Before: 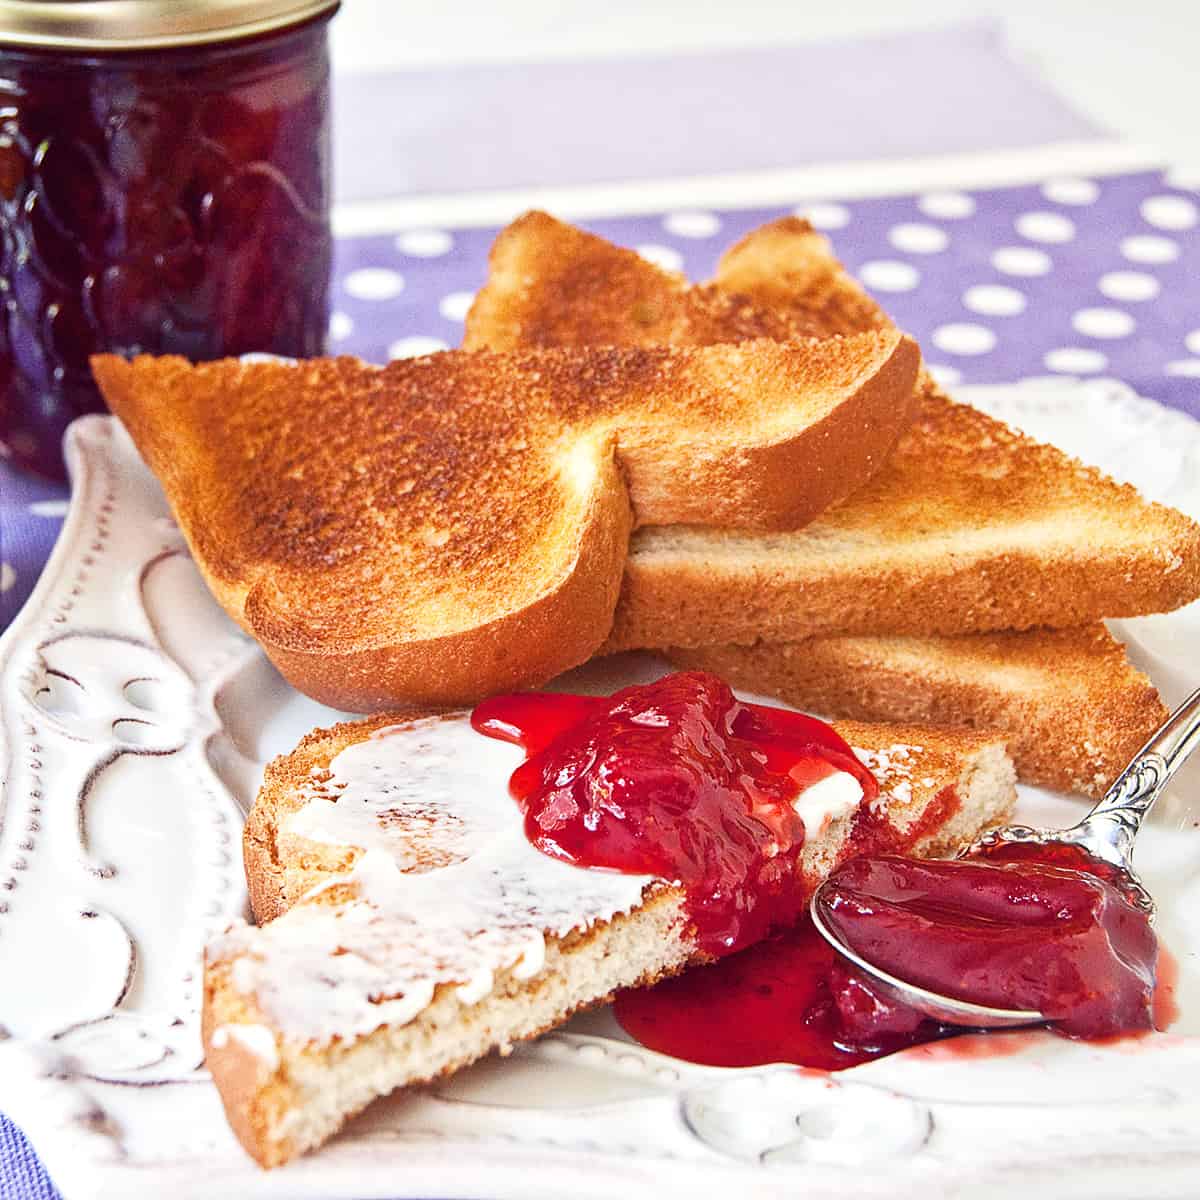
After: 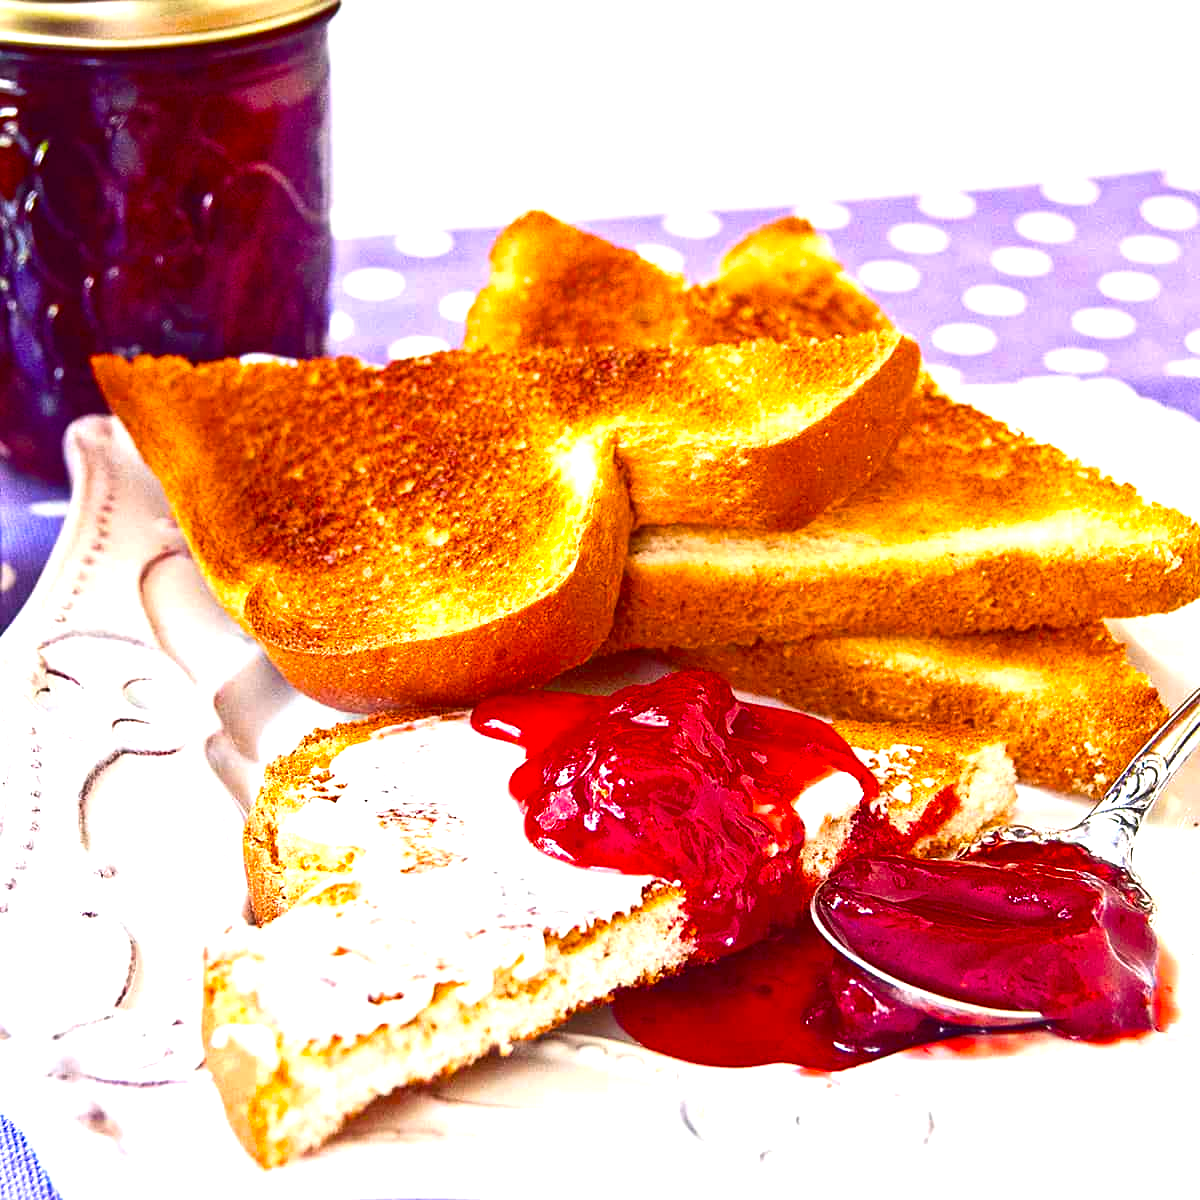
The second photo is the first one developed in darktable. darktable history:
contrast brightness saturation: contrast 0.069, brightness -0.13, saturation 0.056
tone equalizer: -8 EV 0.264 EV, -7 EV 0.45 EV, -6 EV 0.429 EV, -5 EV 0.287 EV, -3 EV -0.259 EV, -2 EV -0.427 EV, -1 EV -0.432 EV, +0 EV -0.271 EV, mask exposure compensation -0.499 EV
exposure: black level correction 0, exposure 1.001 EV, compensate highlight preservation false
color balance rgb: highlights gain › chroma 0.226%, highlights gain › hue 330.37°, perceptual saturation grading › global saturation 43.039%, global vibrance 14.575%
